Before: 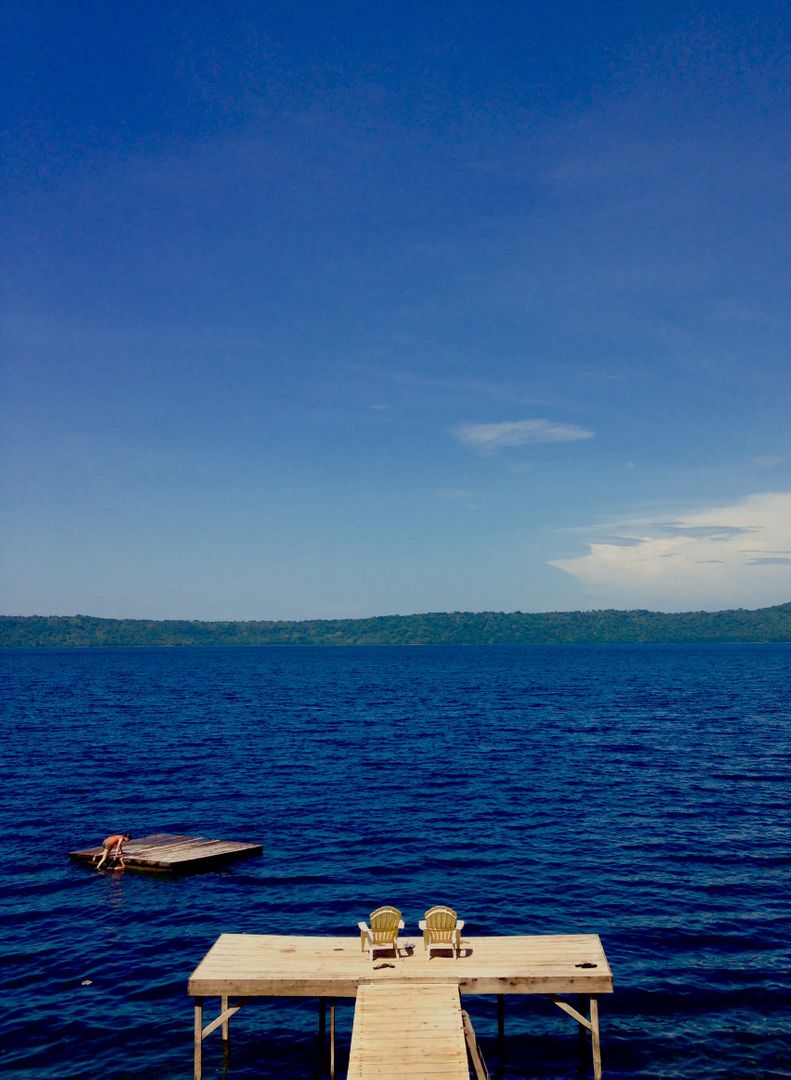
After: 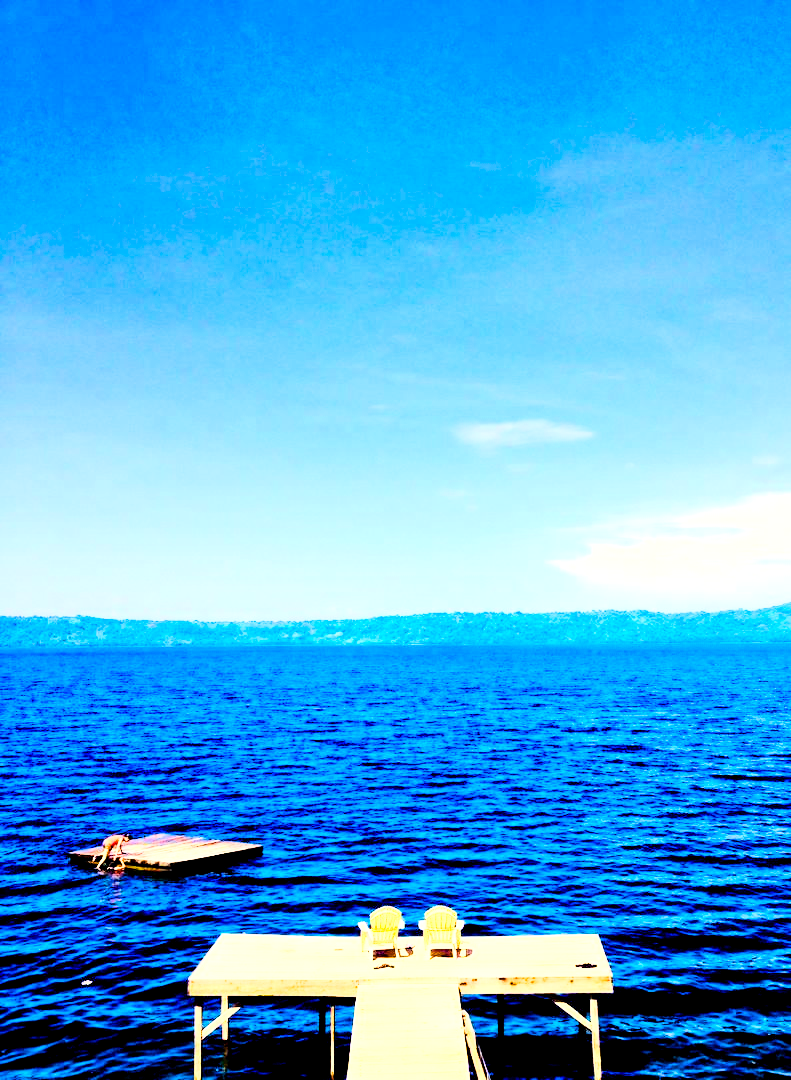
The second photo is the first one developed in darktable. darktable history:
color balance rgb: shadows lift › chroma 2.79%, shadows lift › hue 190.66°, power › hue 171.85°, highlights gain › chroma 2.16%, highlights gain › hue 75.26°, global offset › luminance -0.51%, perceptual saturation grading › highlights -33.8%, perceptual saturation grading › mid-tones 14.98%, perceptual saturation grading › shadows 48.43%, perceptual brilliance grading › highlights 15.68%, perceptual brilliance grading › mid-tones 6.62%, perceptual brilliance grading › shadows -14.98%, global vibrance 11.32%, contrast 5.05%
tone curve: curves: ch0 [(0, 0) (0.417, 0.851) (1, 1)]
exposure: black level correction 0, exposure 0.877 EV, compensate exposure bias true, compensate highlight preservation false
